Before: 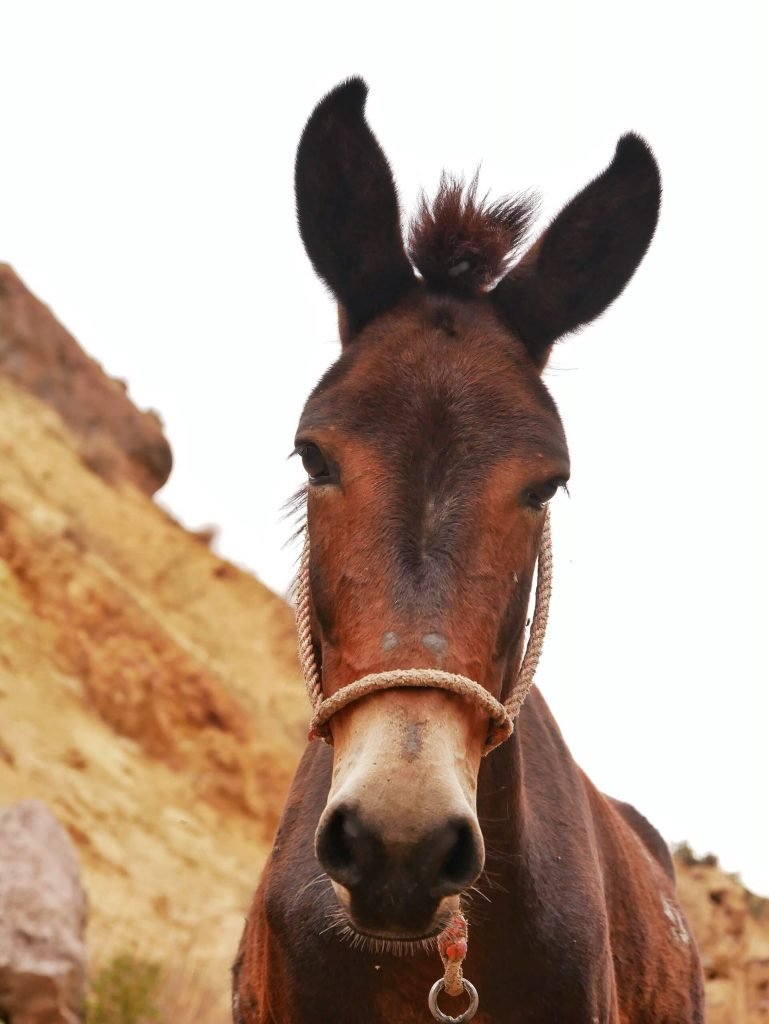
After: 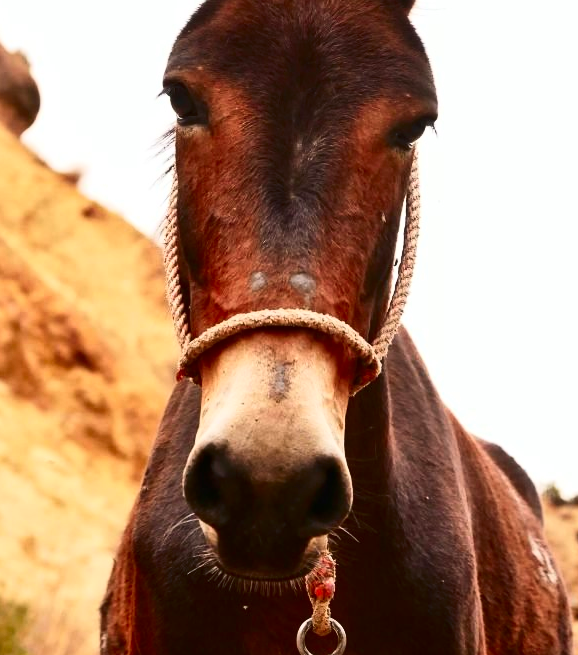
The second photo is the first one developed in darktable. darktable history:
crop and rotate: left 17.217%, top 35.199%, right 7.496%, bottom 0.777%
contrast brightness saturation: contrast 0.399, brightness 0.053, saturation 0.264
